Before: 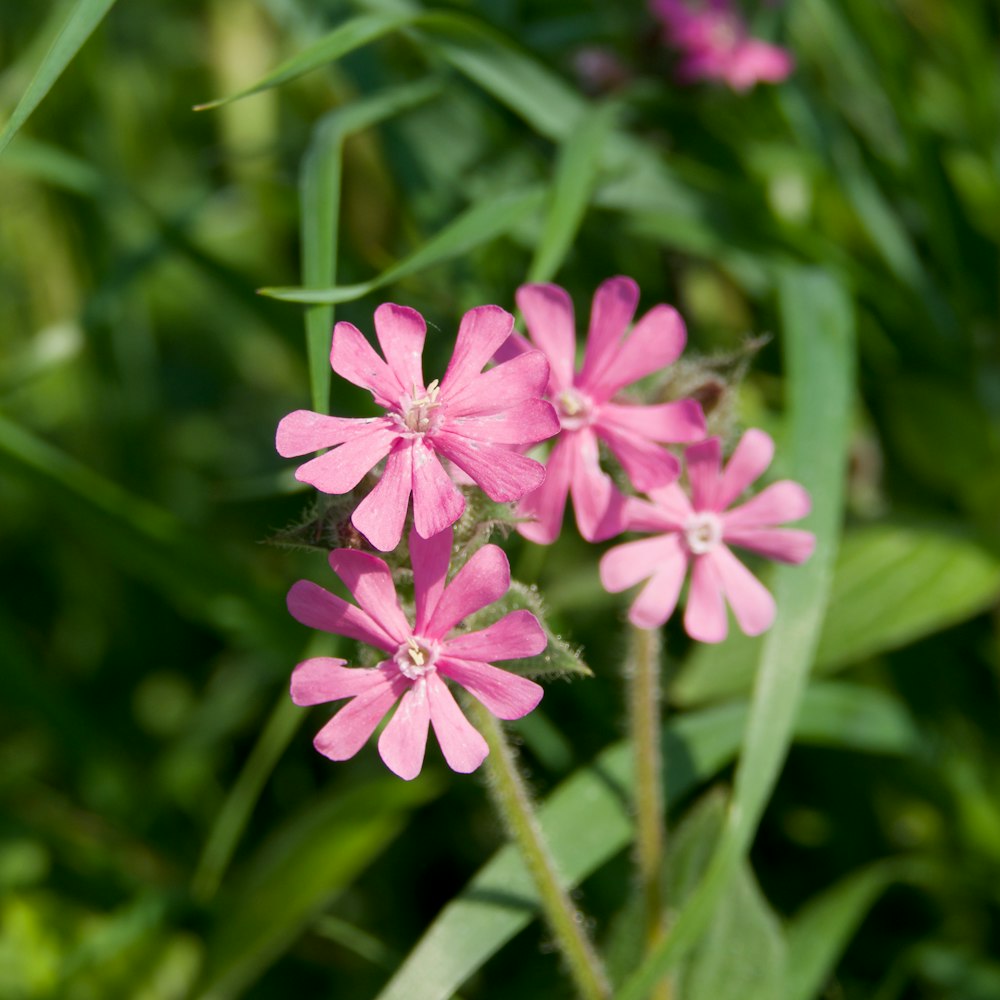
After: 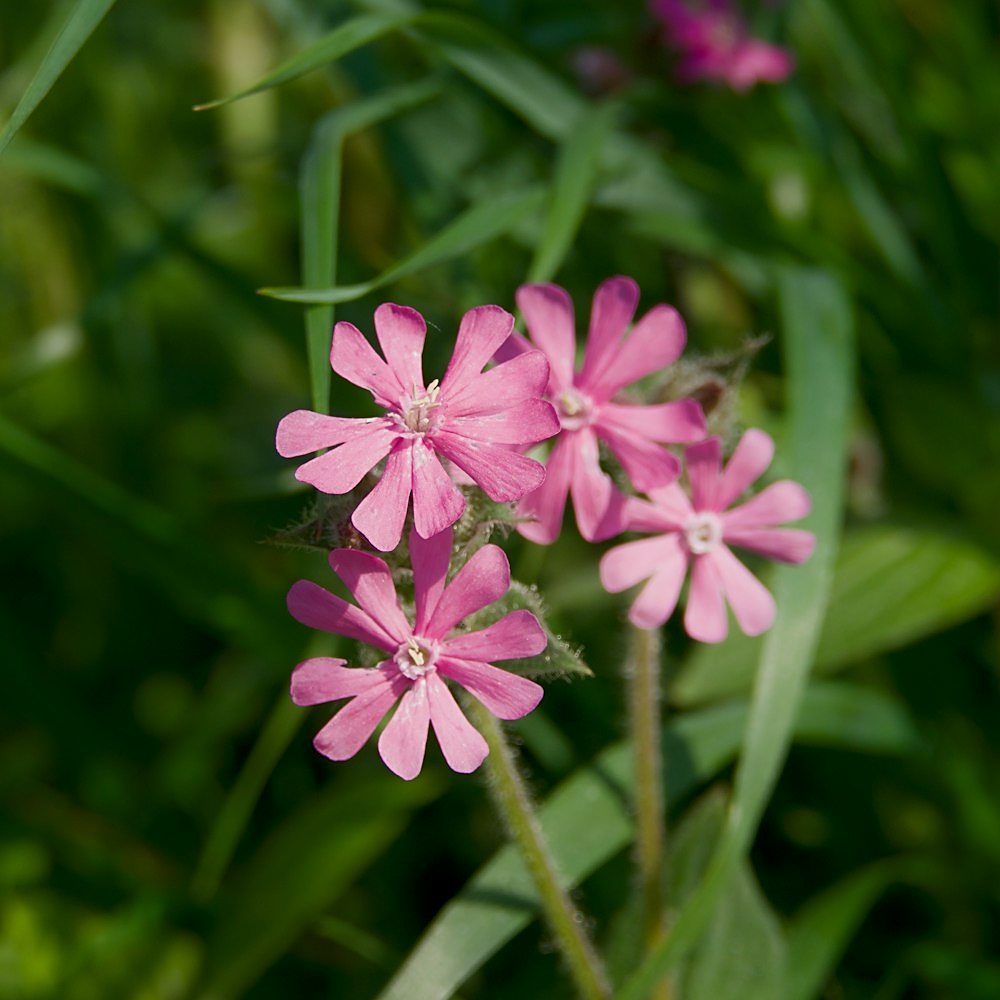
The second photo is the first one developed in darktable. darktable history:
shadows and highlights: shadows -55.24, highlights 85.8, soften with gaussian
sharpen: on, module defaults
tone equalizer: -8 EV 0.221 EV, -7 EV 0.432 EV, -6 EV 0.424 EV, -5 EV 0.255 EV, -3 EV -0.28 EV, -2 EV -0.445 EV, -1 EV -0.403 EV, +0 EV -0.223 EV
